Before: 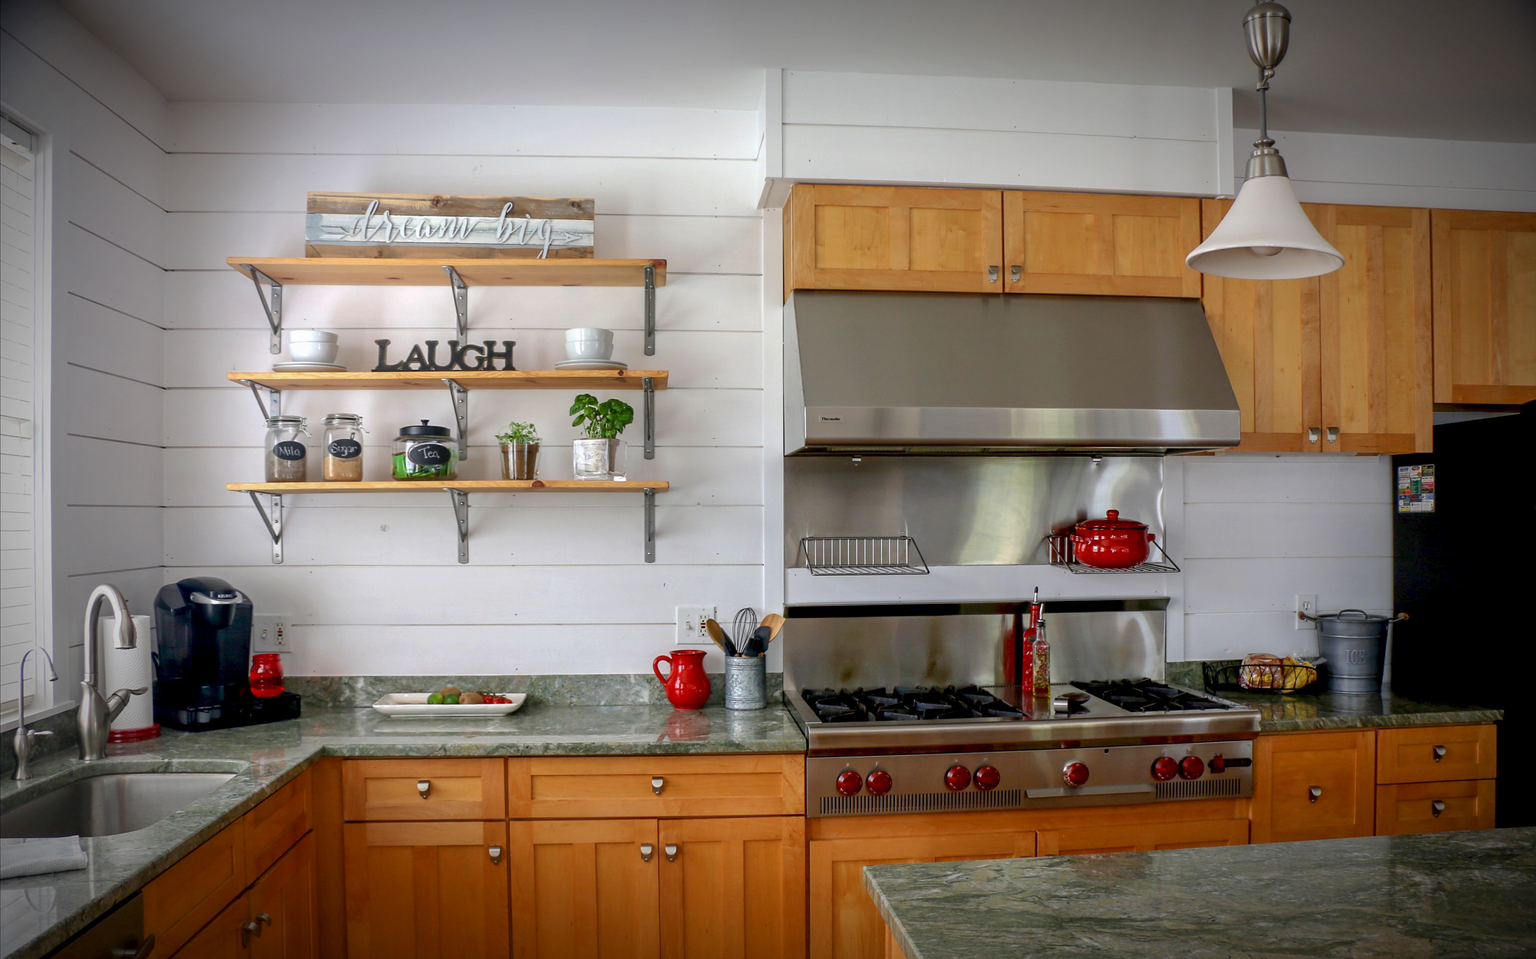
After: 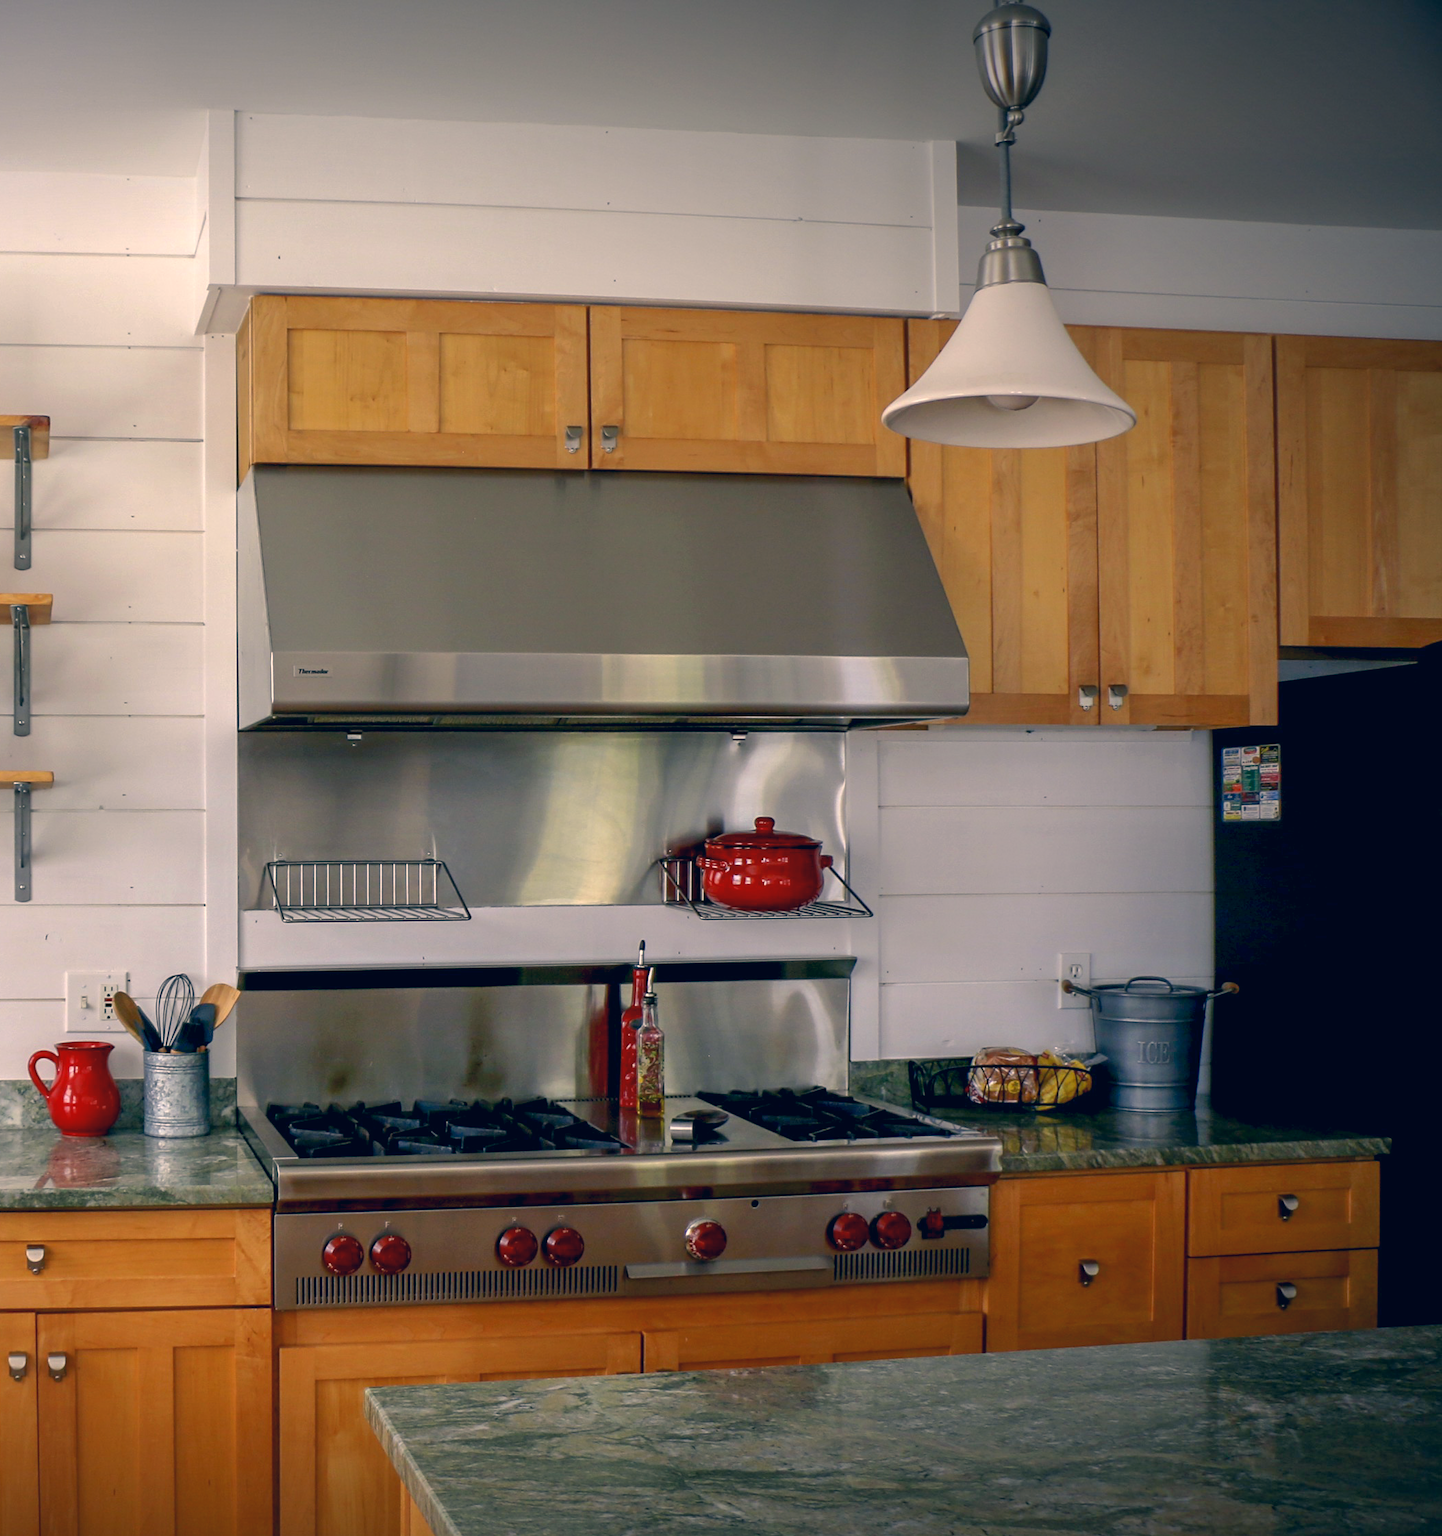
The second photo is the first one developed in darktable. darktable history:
crop: left 41.402%
color correction: highlights a* 10.32, highlights b* 14.66, shadows a* -9.59, shadows b* -15.02
